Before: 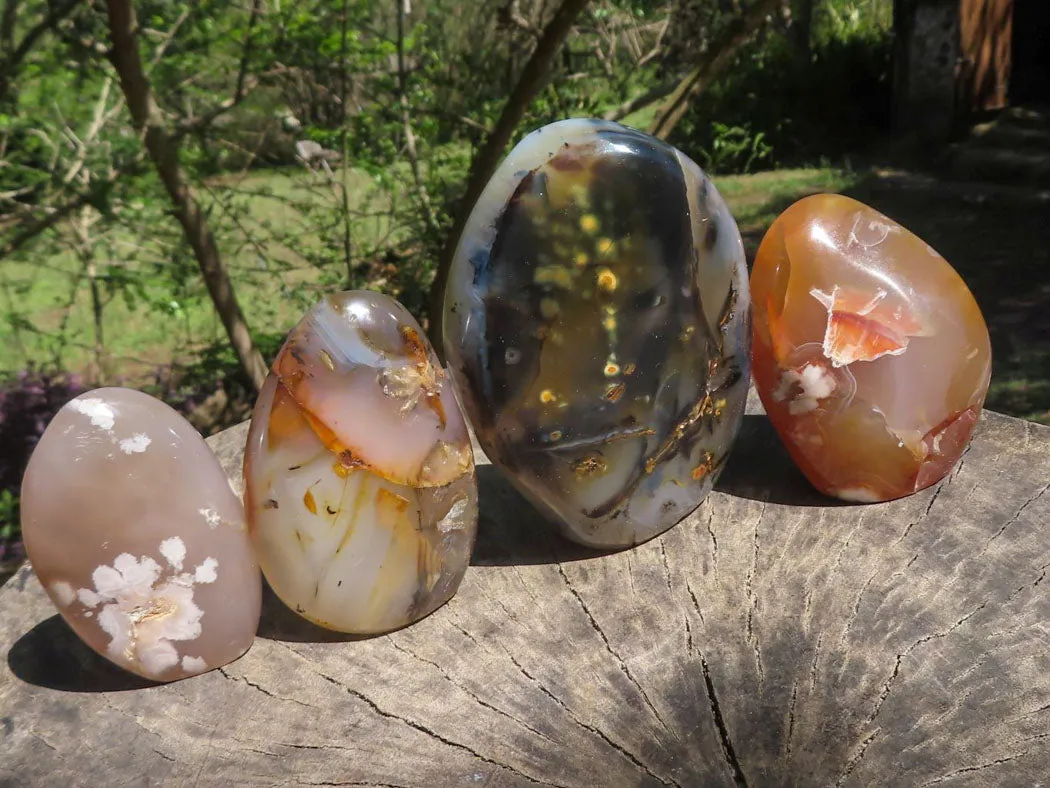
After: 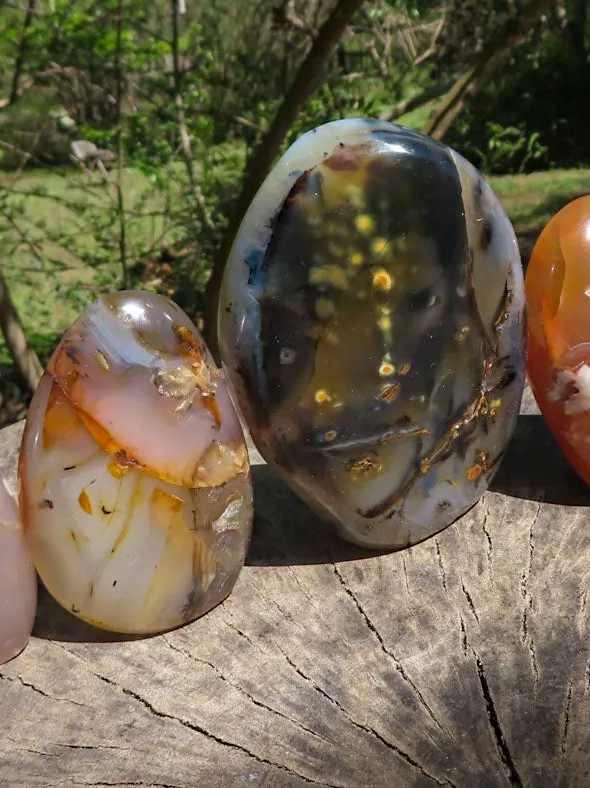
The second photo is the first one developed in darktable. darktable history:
haze removal: compatibility mode true, adaptive false
crop: left 21.496%, right 22.254%
